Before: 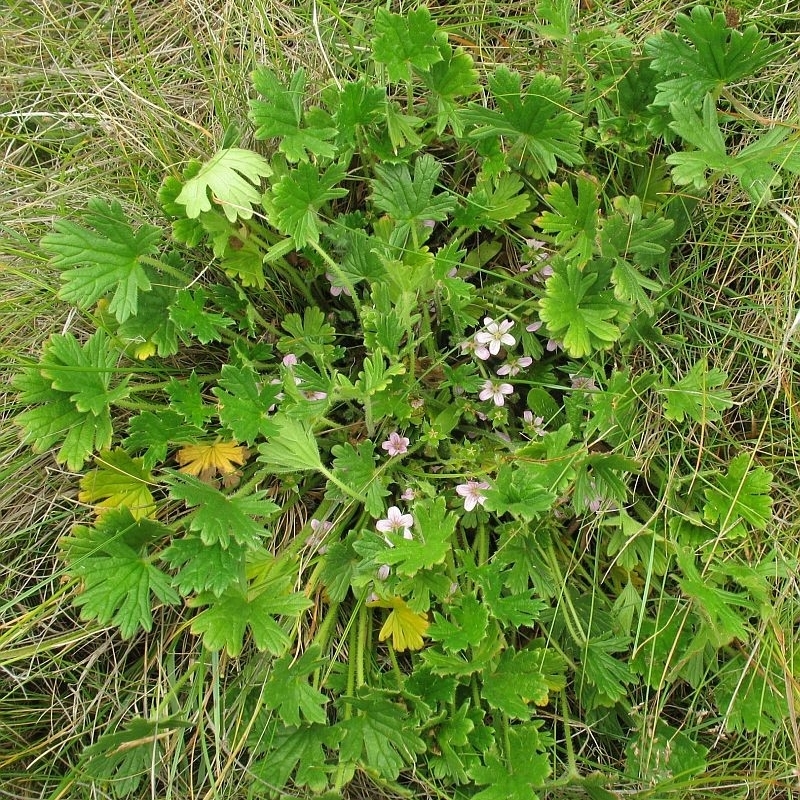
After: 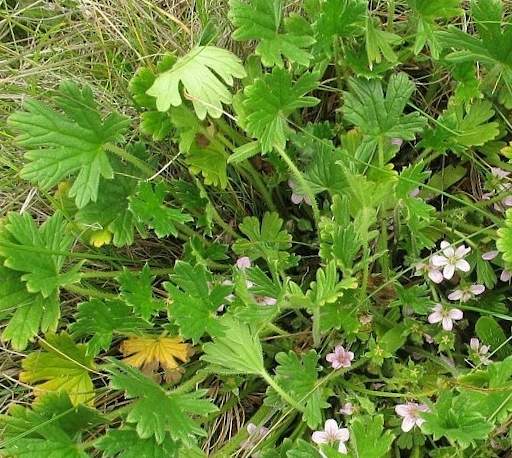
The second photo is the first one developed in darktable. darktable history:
crop and rotate: angle -6.06°, left 2.053%, top 6.883%, right 27.477%, bottom 30.012%
